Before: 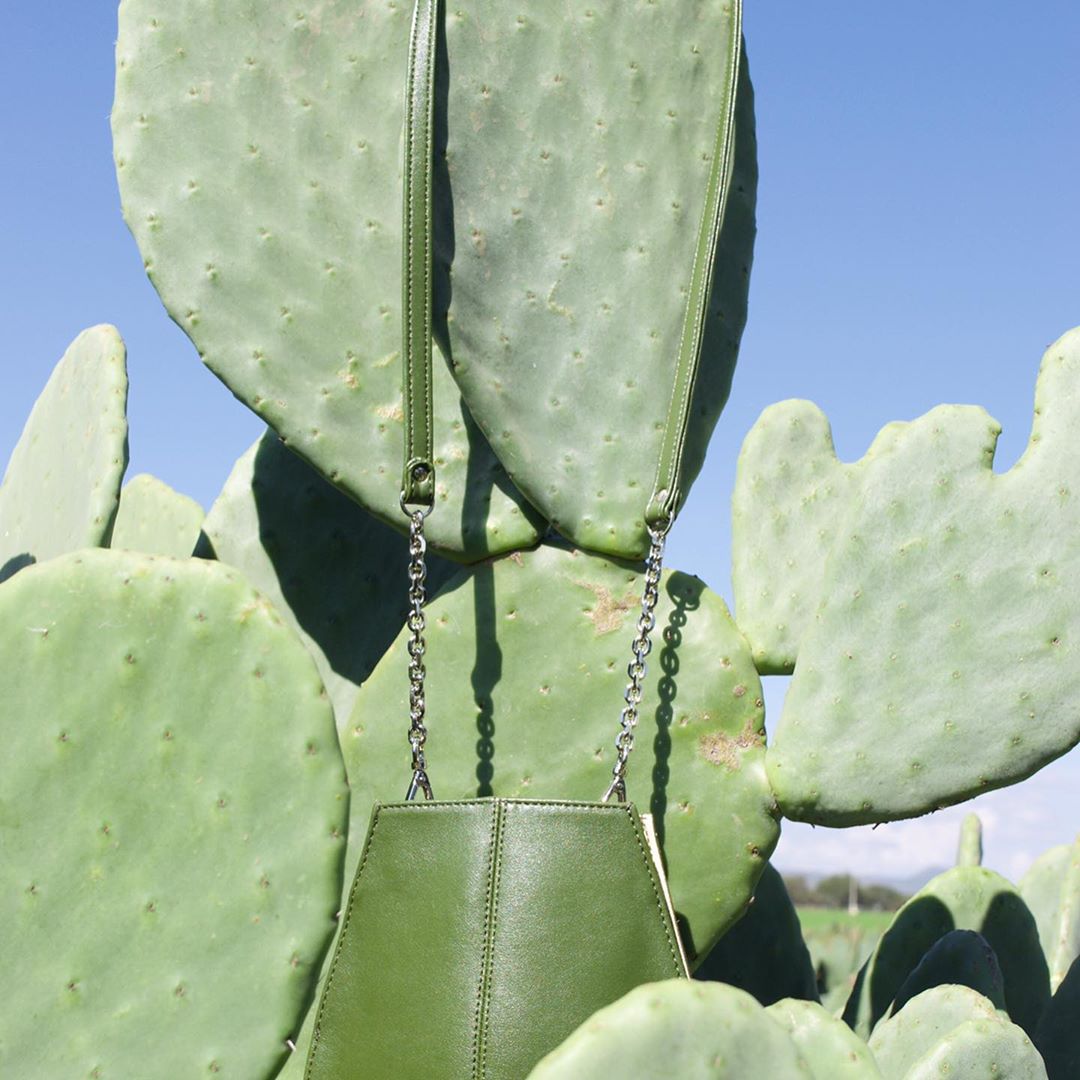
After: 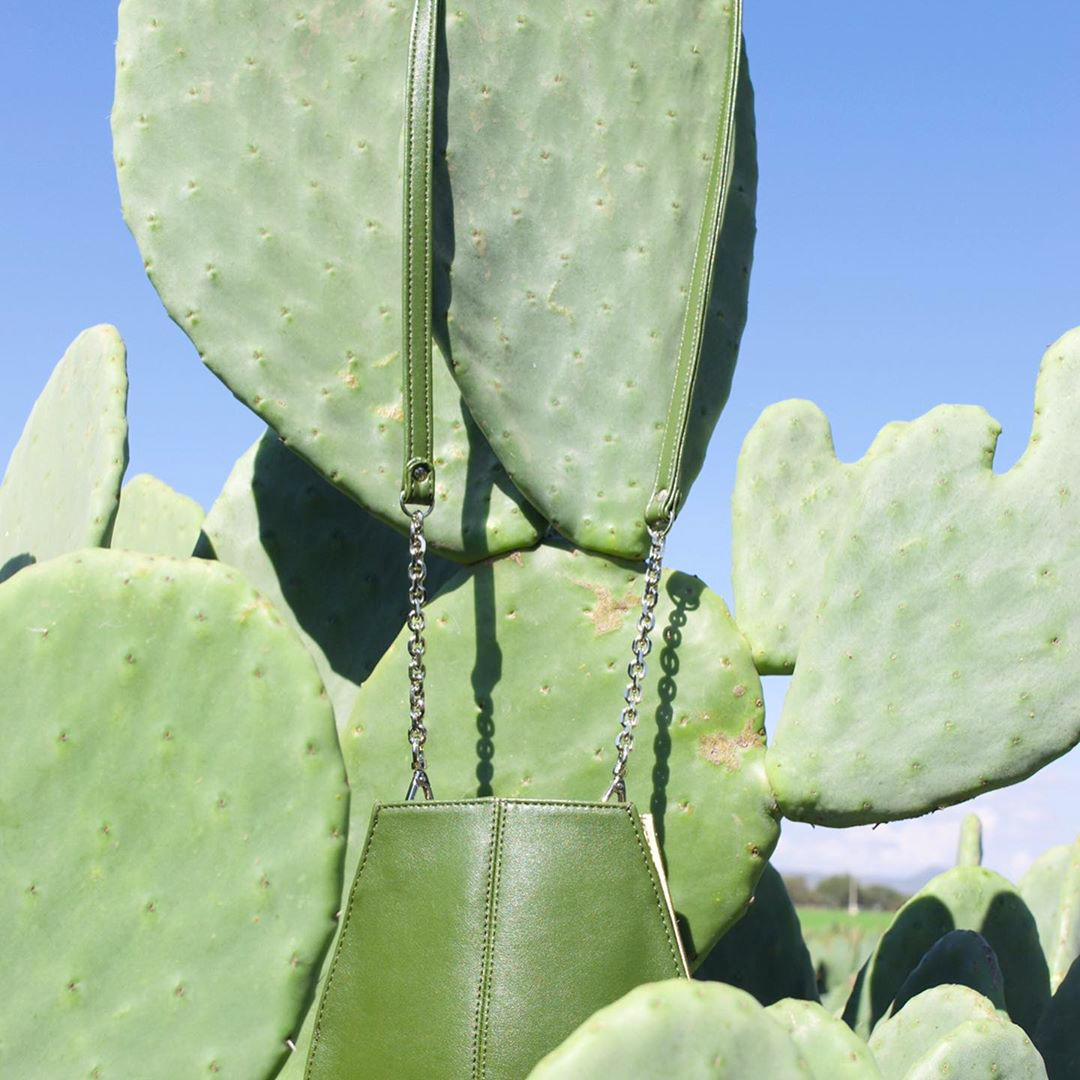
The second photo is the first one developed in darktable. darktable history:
contrast brightness saturation: contrast 0.034, brightness 0.055, saturation 0.125
